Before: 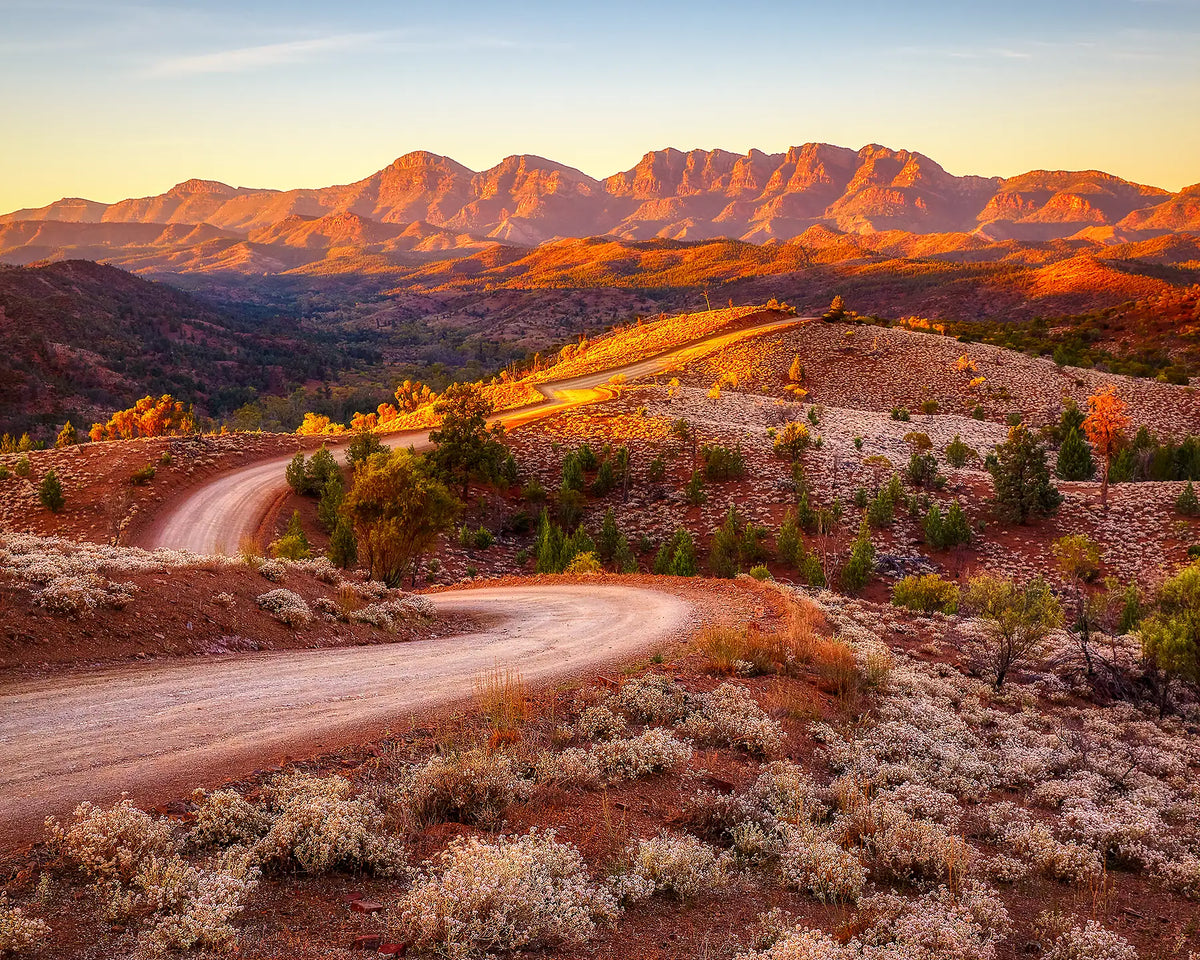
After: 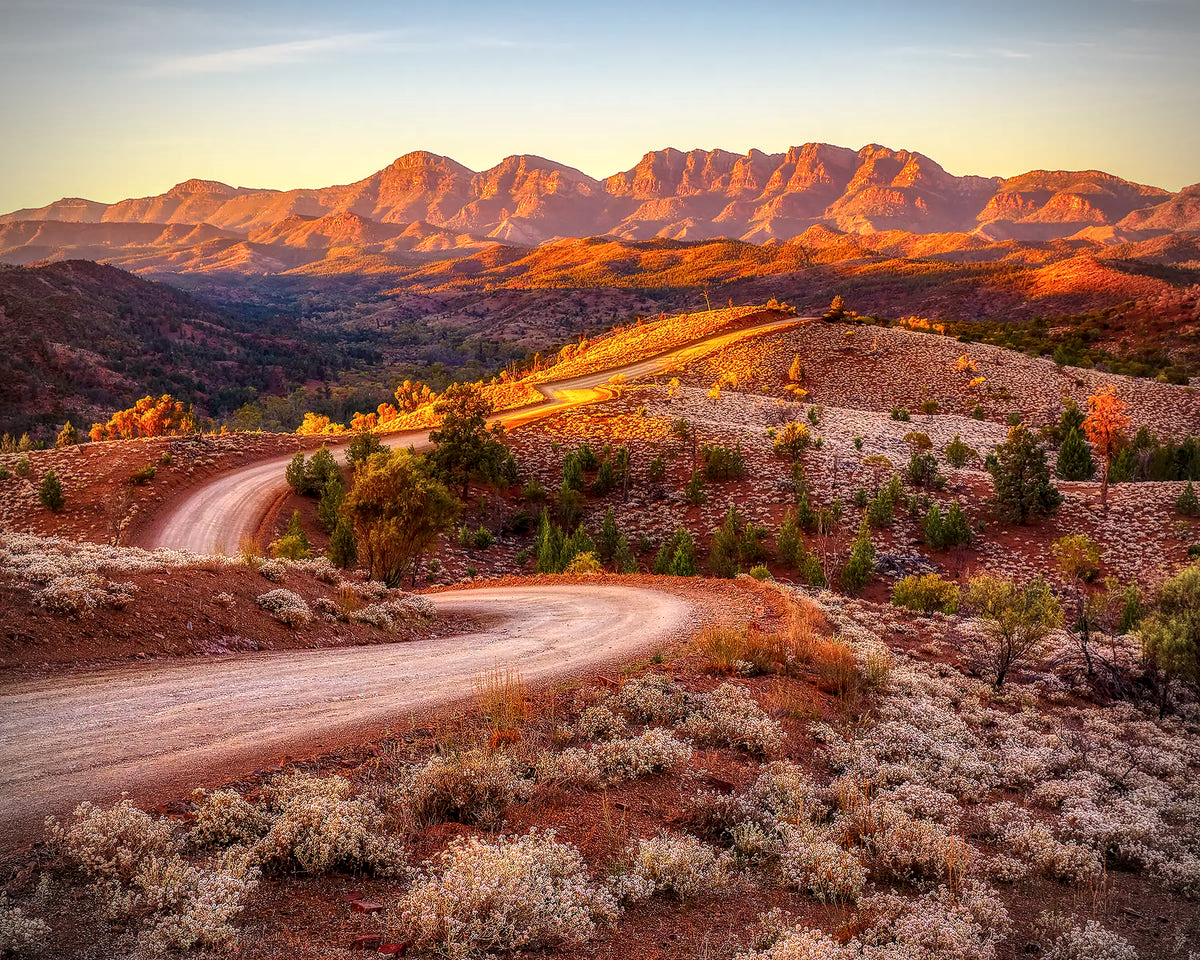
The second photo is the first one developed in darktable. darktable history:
local contrast: on, module defaults
vignetting: fall-off radius 60.71%, brightness -0.445, saturation -0.689, dithering 8-bit output
